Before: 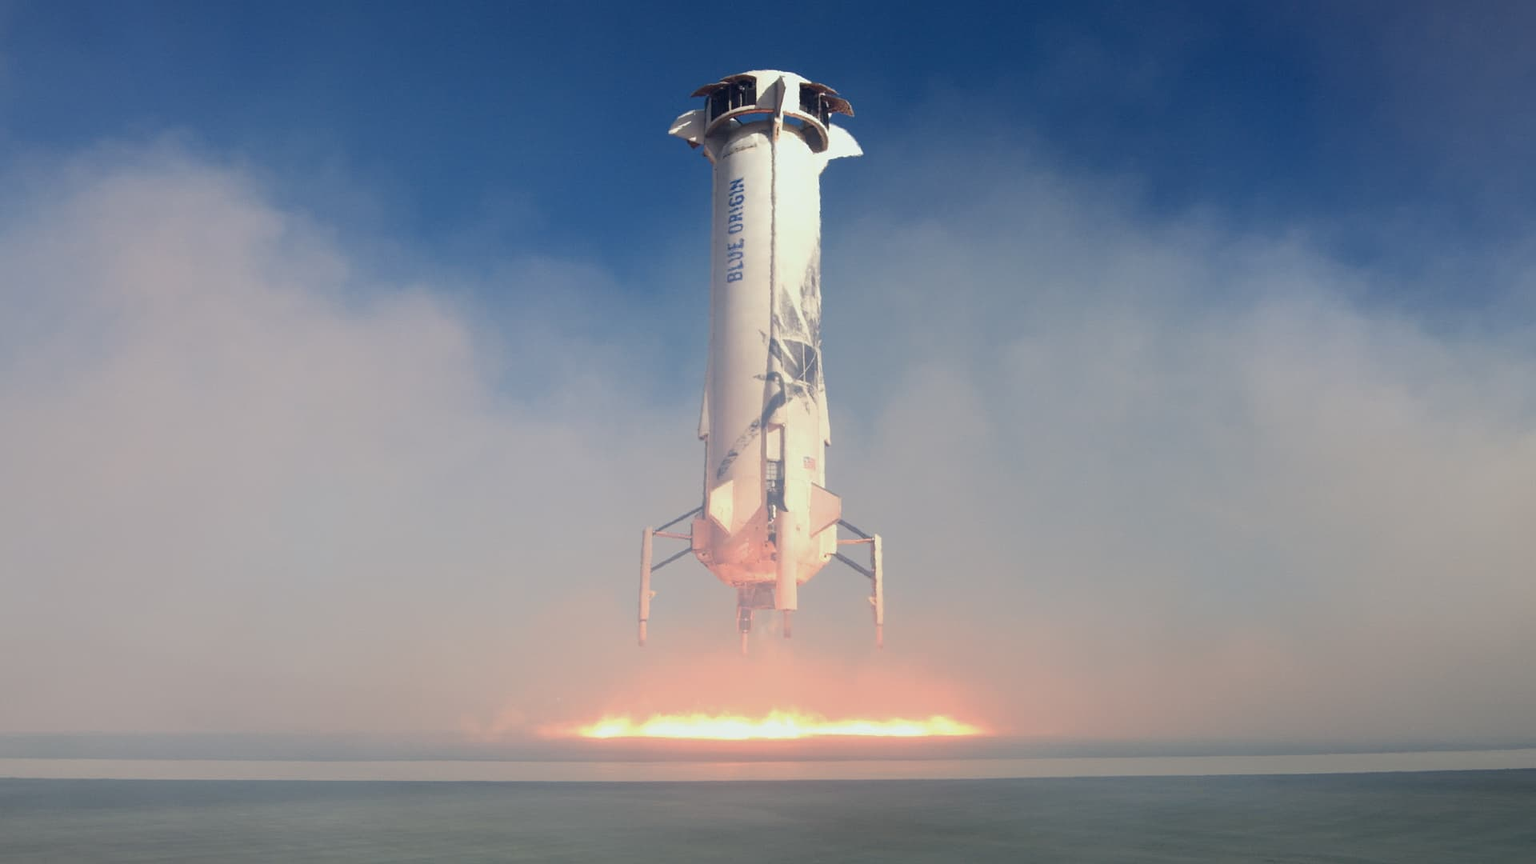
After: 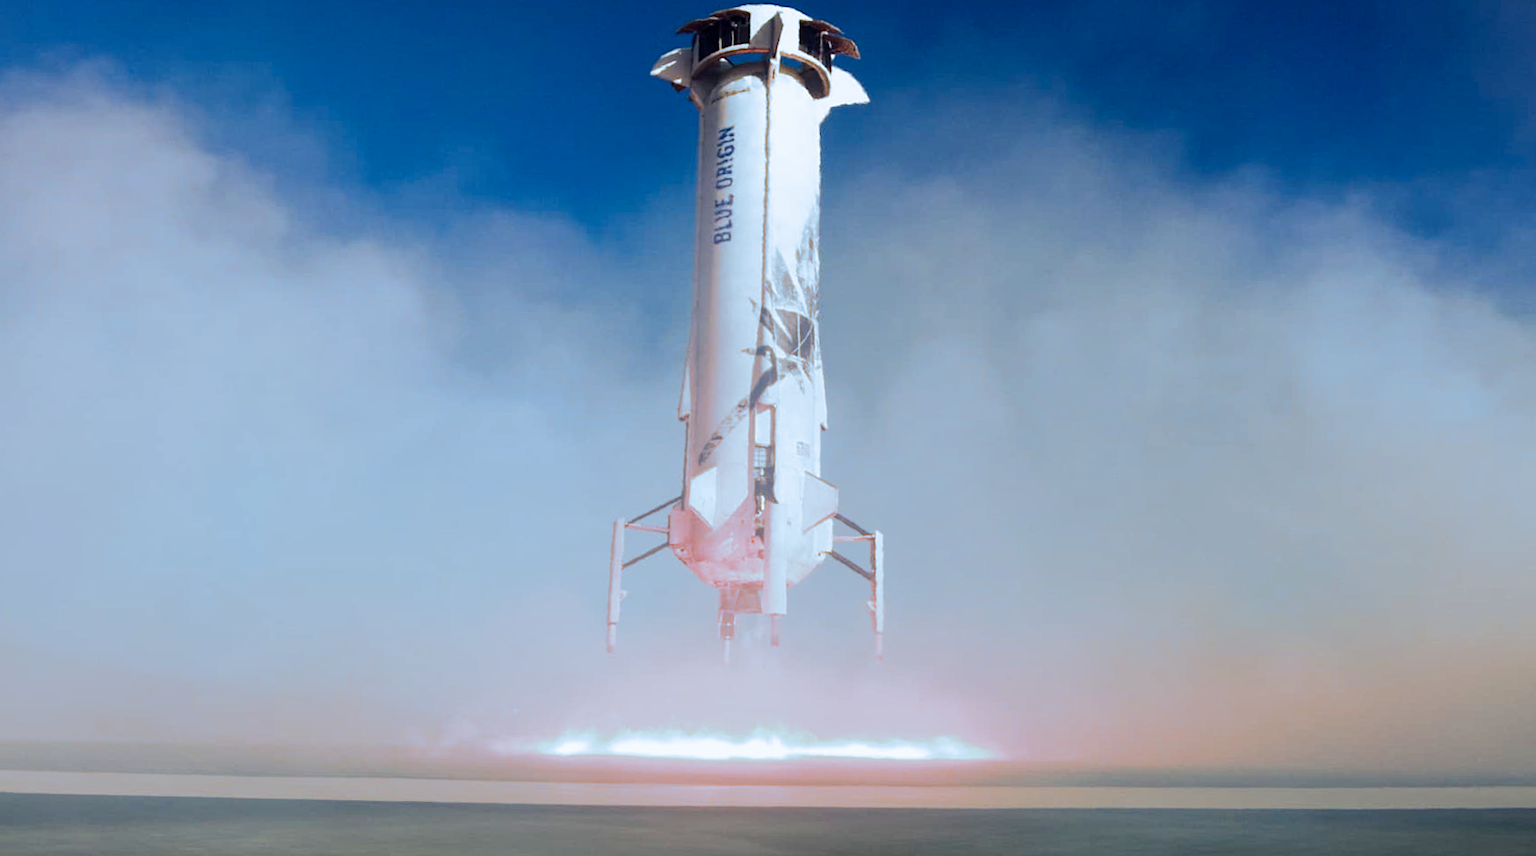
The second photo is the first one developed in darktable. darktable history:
rotate and perspective: rotation -1°, crop left 0.011, crop right 0.989, crop top 0.025, crop bottom 0.975
tone curve: curves: ch0 [(0, 0) (0.003, 0.008) (0.011, 0.008) (0.025, 0.011) (0.044, 0.017) (0.069, 0.026) (0.1, 0.039) (0.136, 0.054) (0.177, 0.093) (0.224, 0.15) (0.277, 0.21) (0.335, 0.285) (0.399, 0.366) (0.468, 0.462) (0.543, 0.564) (0.623, 0.679) (0.709, 0.79) (0.801, 0.883) (0.898, 0.95) (1, 1)], preserve colors none
crop and rotate: angle -1.96°, left 3.097%, top 4.154%, right 1.586%, bottom 0.529%
local contrast: highlights 100%, shadows 100%, detail 120%, midtone range 0.2
split-toning: shadows › hue 351.18°, shadows › saturation 0.86, highlights › hue 218.82°, highlights › saturation 0.73, balance -19.167
color balance: output saturation 110%
